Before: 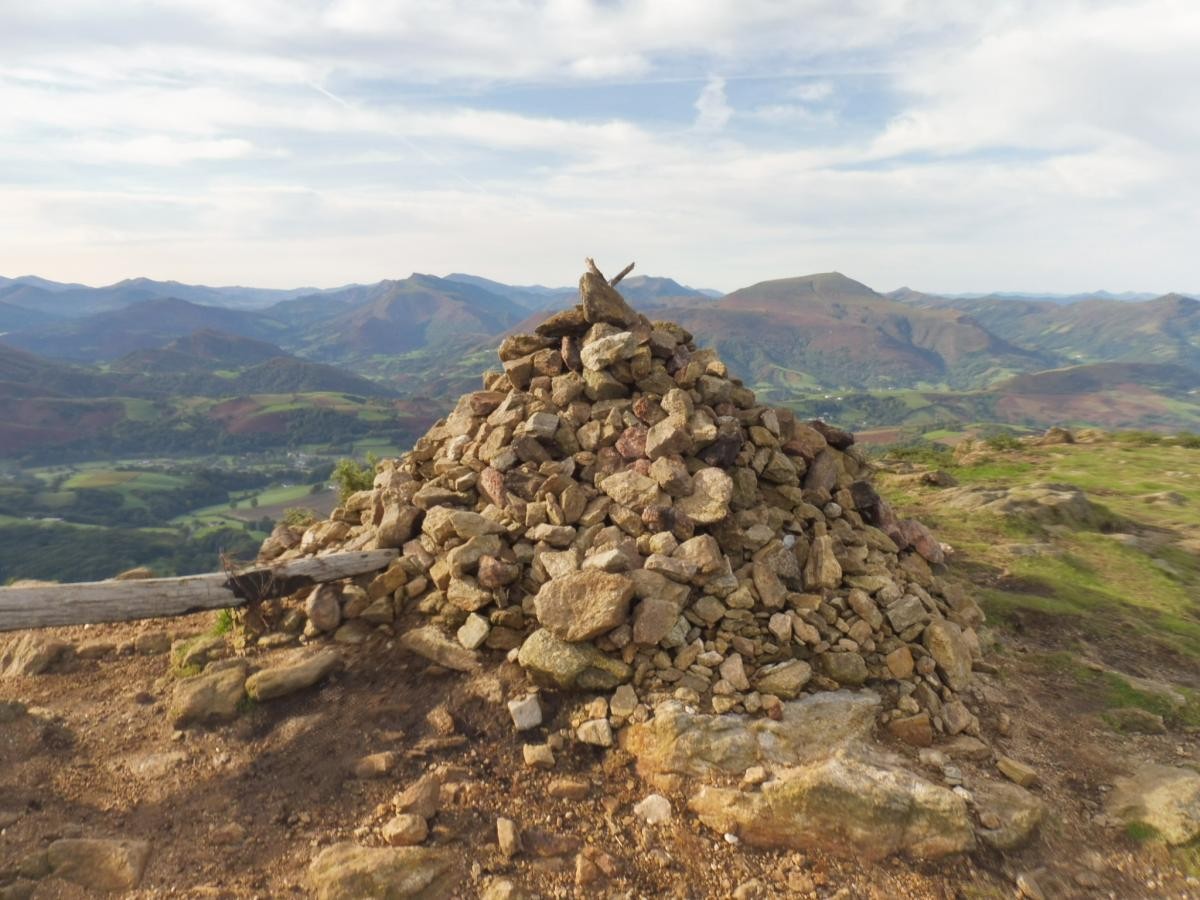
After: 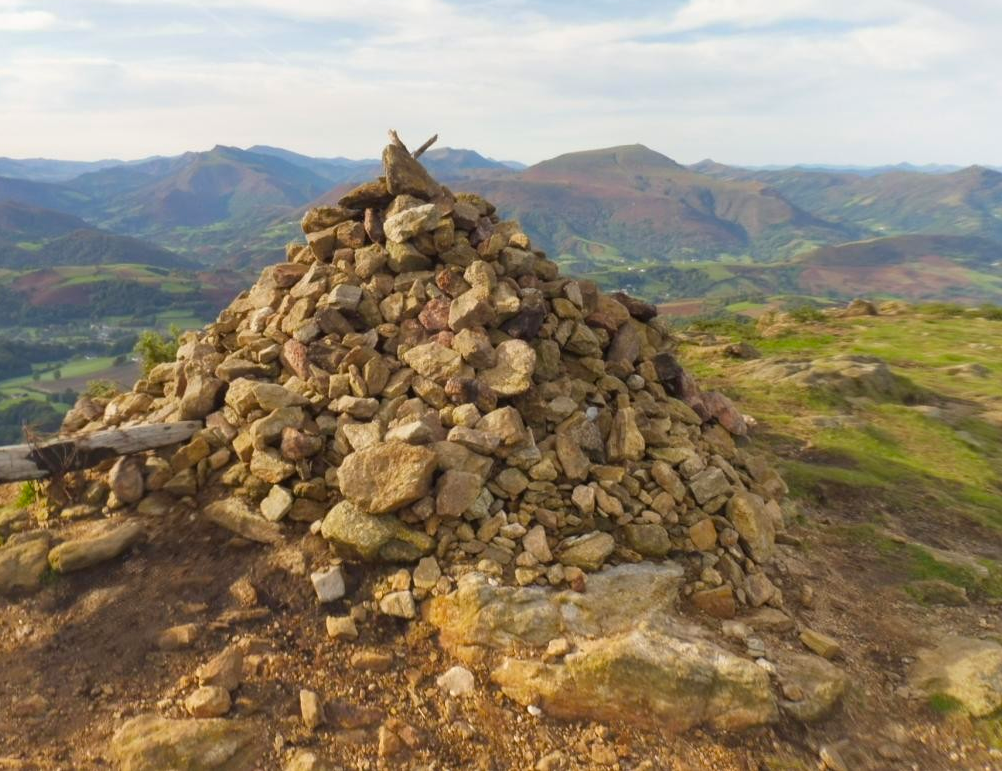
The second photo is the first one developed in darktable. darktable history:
color balance rgb: perceptual saturation grading › global saturation 11.298%, global vibrance 20%
crop: left 16.434%, top 14.323%
